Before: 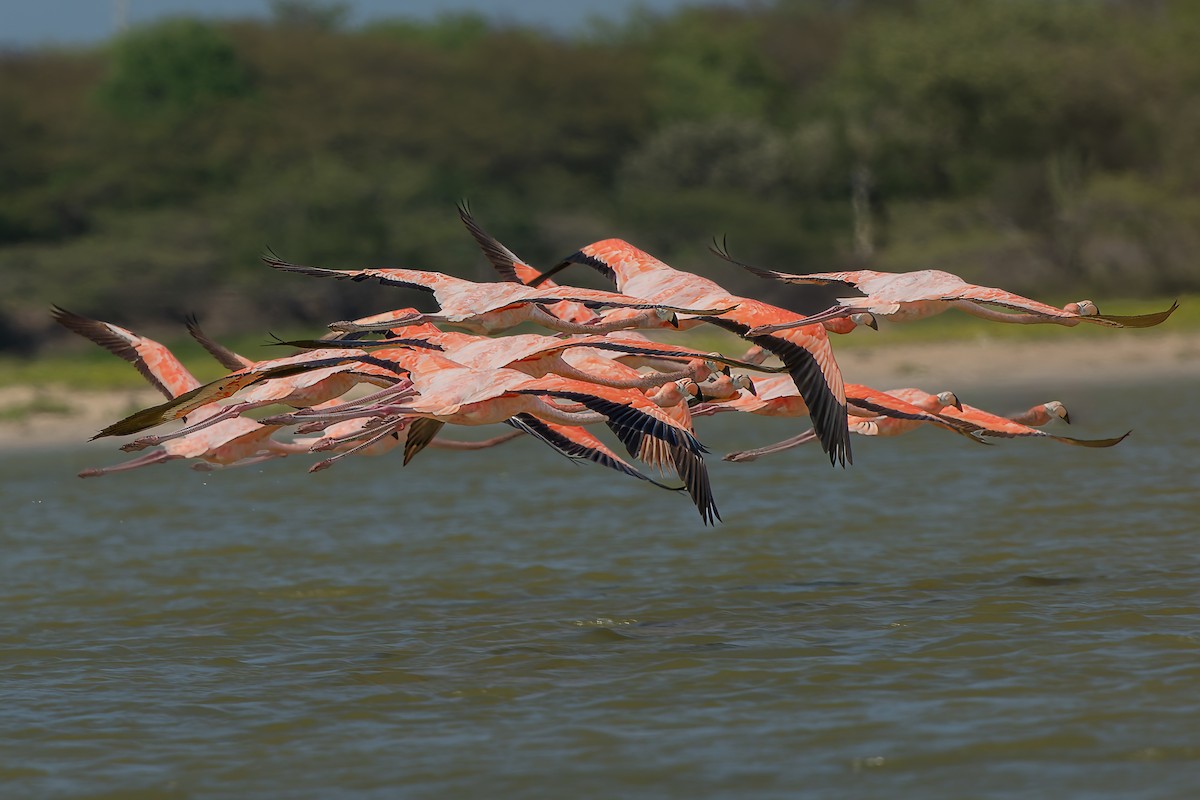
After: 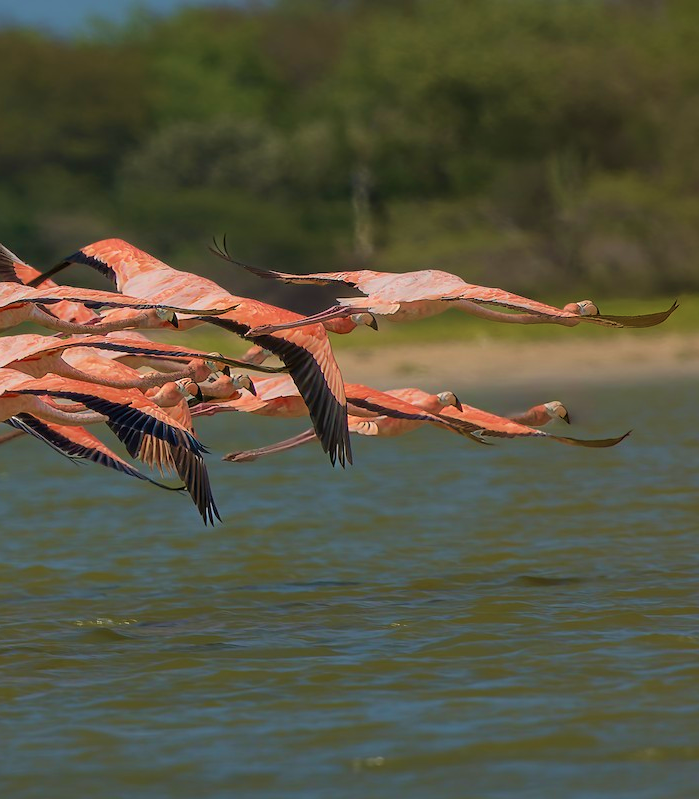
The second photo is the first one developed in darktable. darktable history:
velvia: strength 56.2%
crop: left 41.723%
